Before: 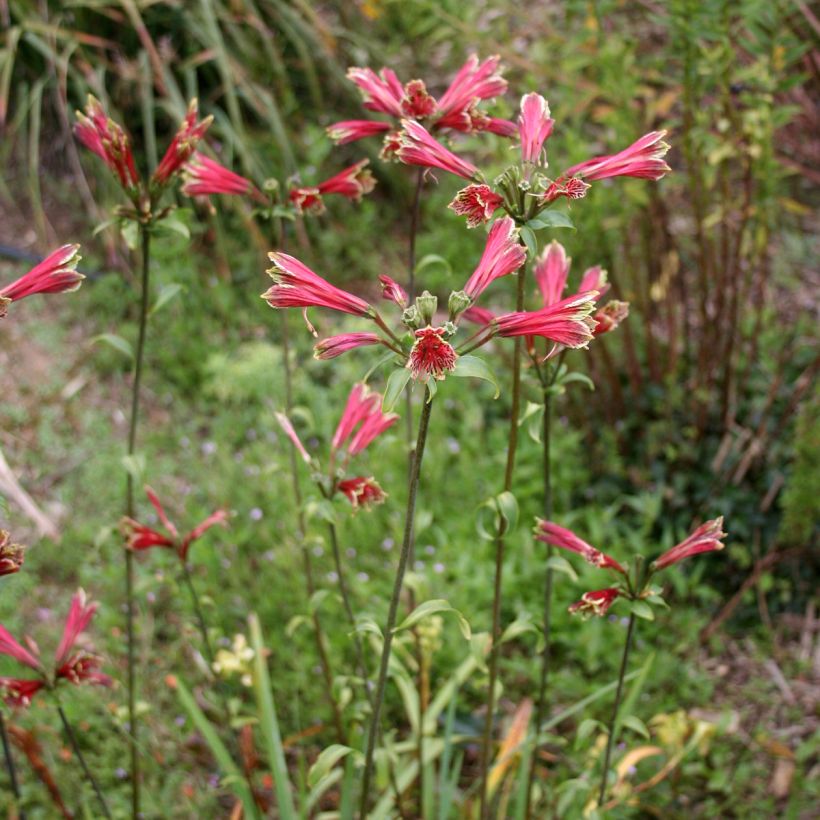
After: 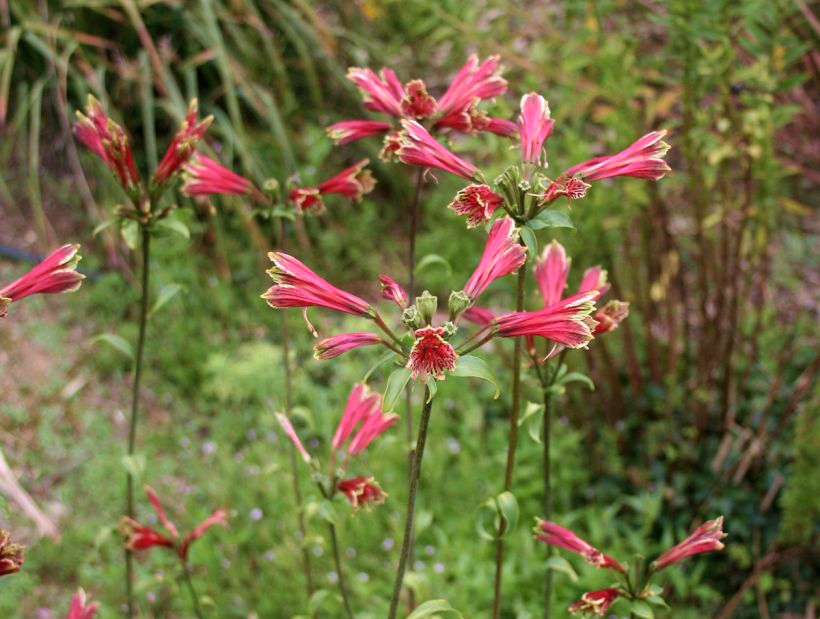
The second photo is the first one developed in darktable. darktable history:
crop: bottom 24.428%
velvia: on, module defaults
